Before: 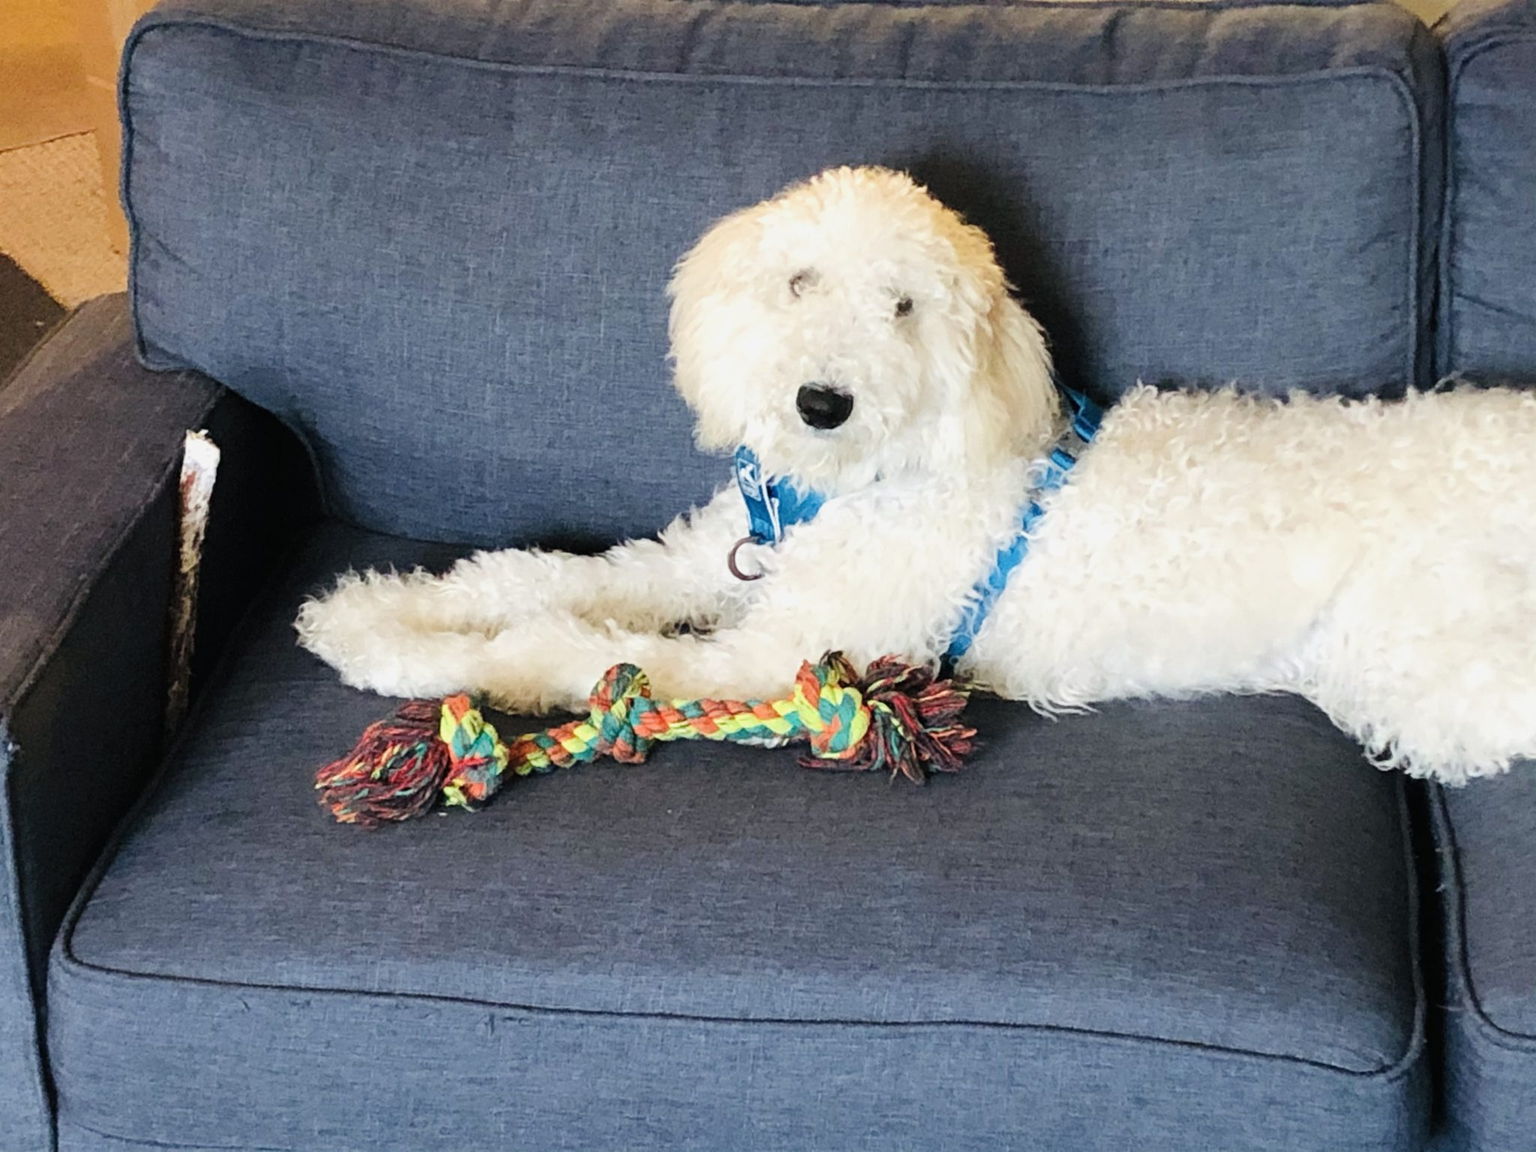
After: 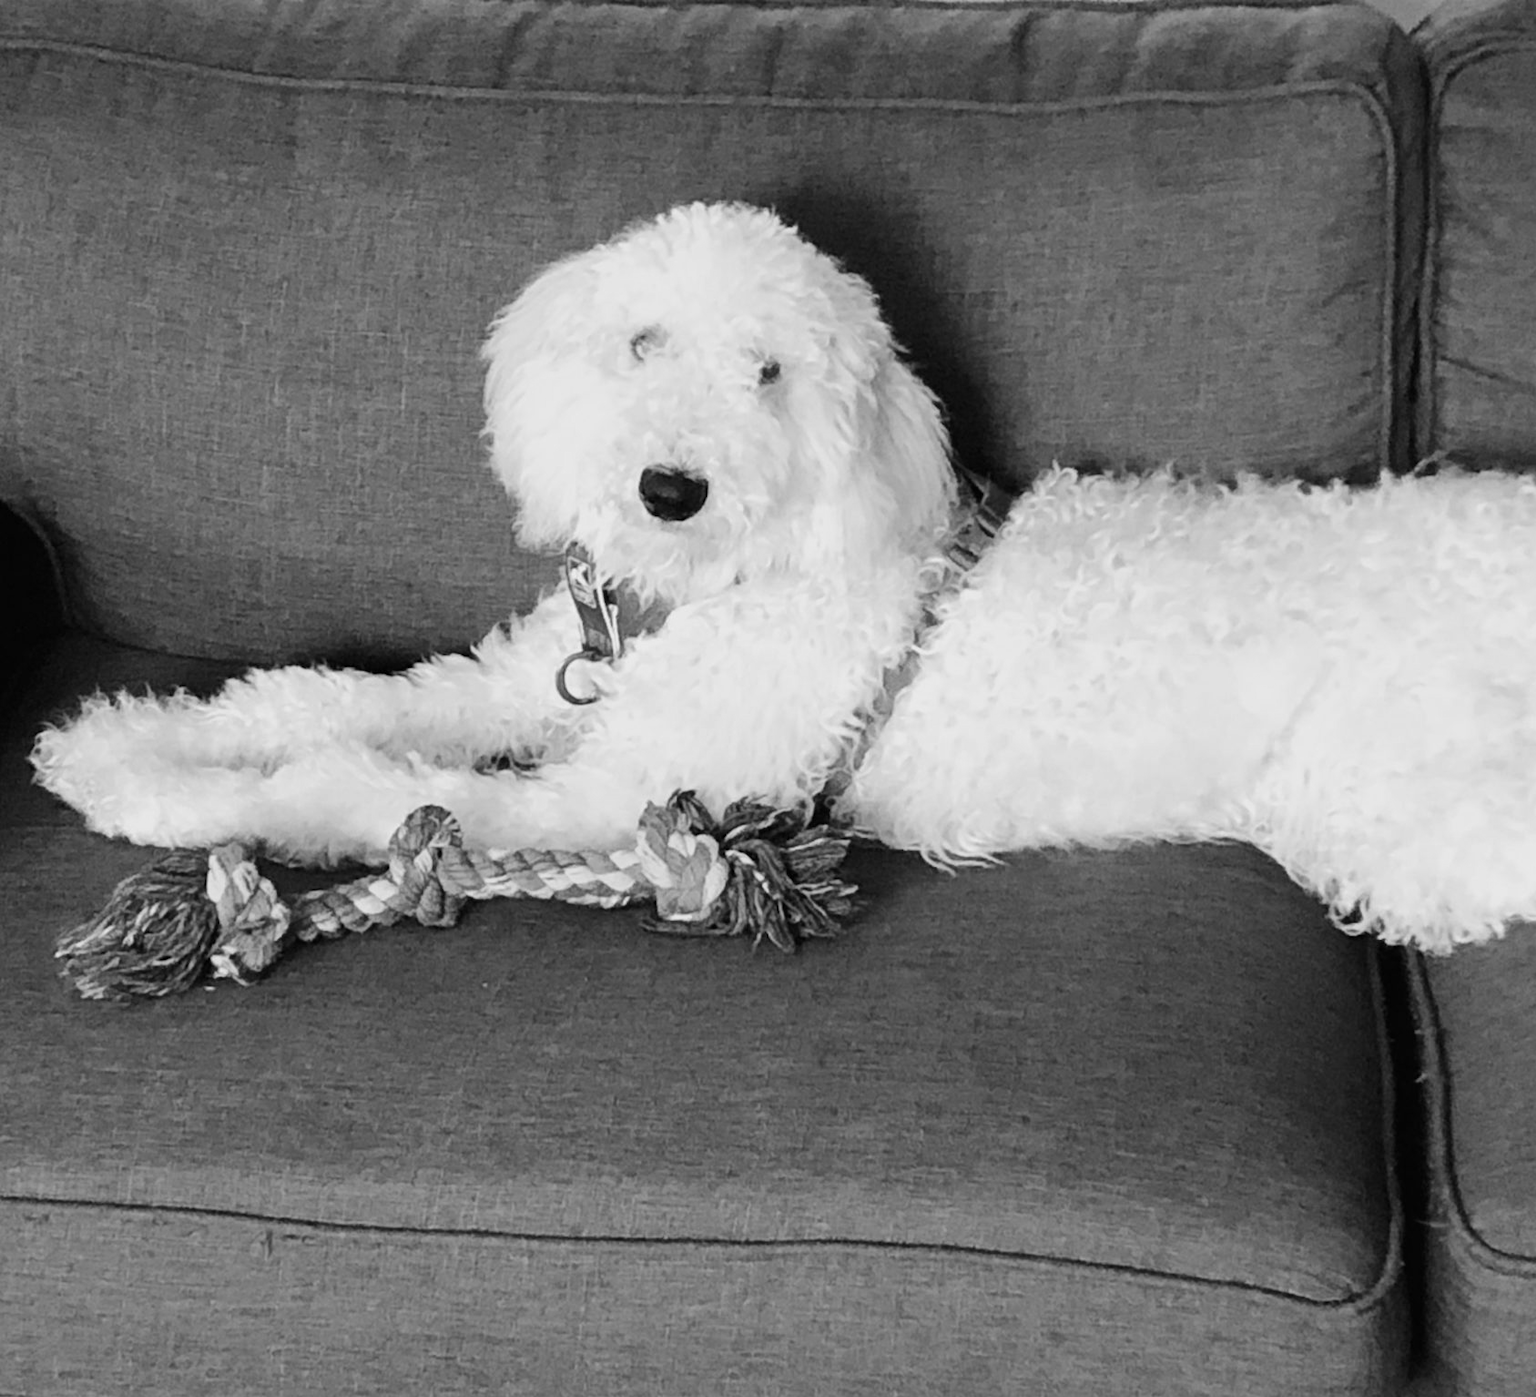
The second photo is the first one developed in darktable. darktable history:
crop: left 17.582%, bottom 0.031%
monochrome: a 14.95, b -89.96
